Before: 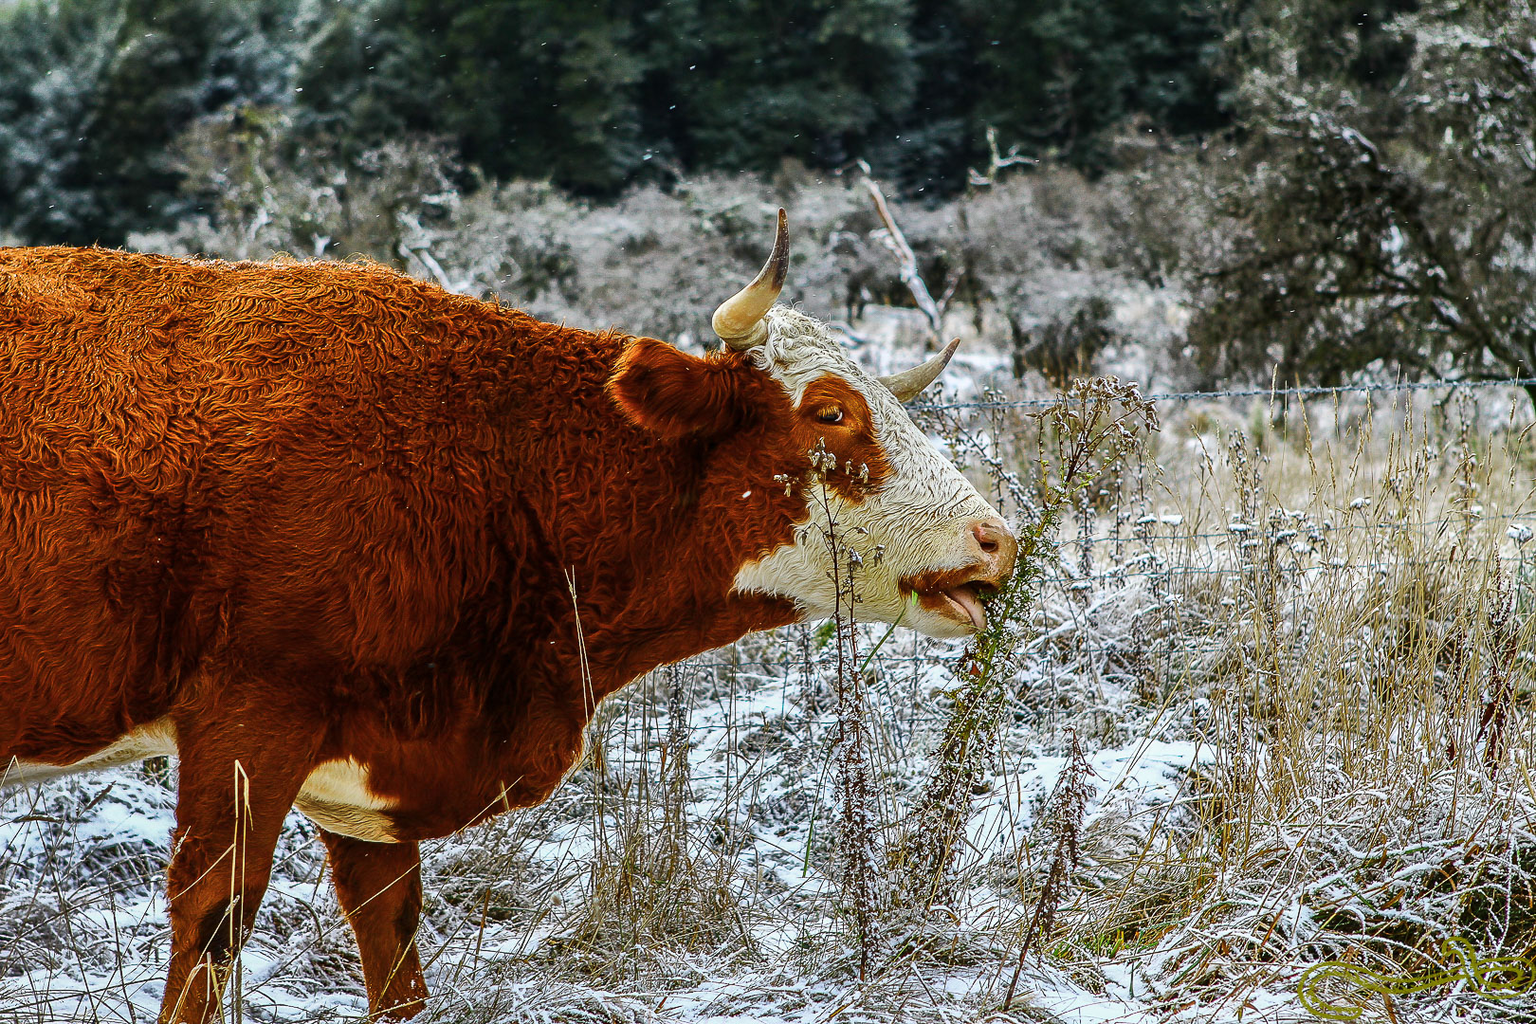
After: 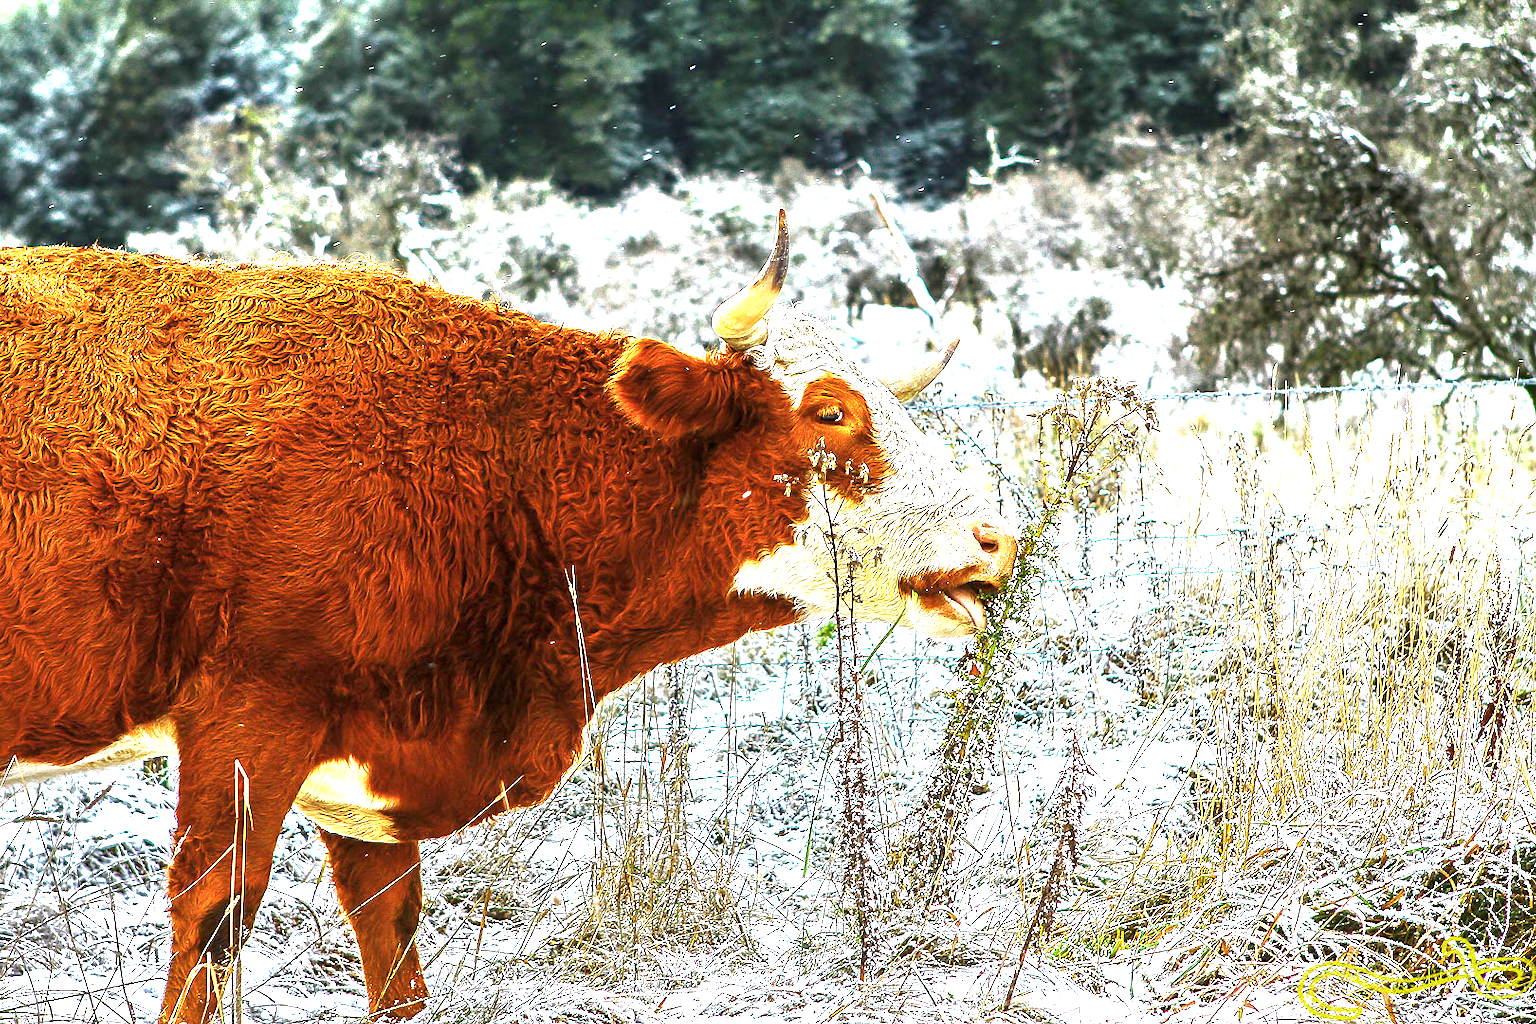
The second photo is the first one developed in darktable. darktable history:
exposure: exposure 1.991 EV, compensate highlight preservation false
